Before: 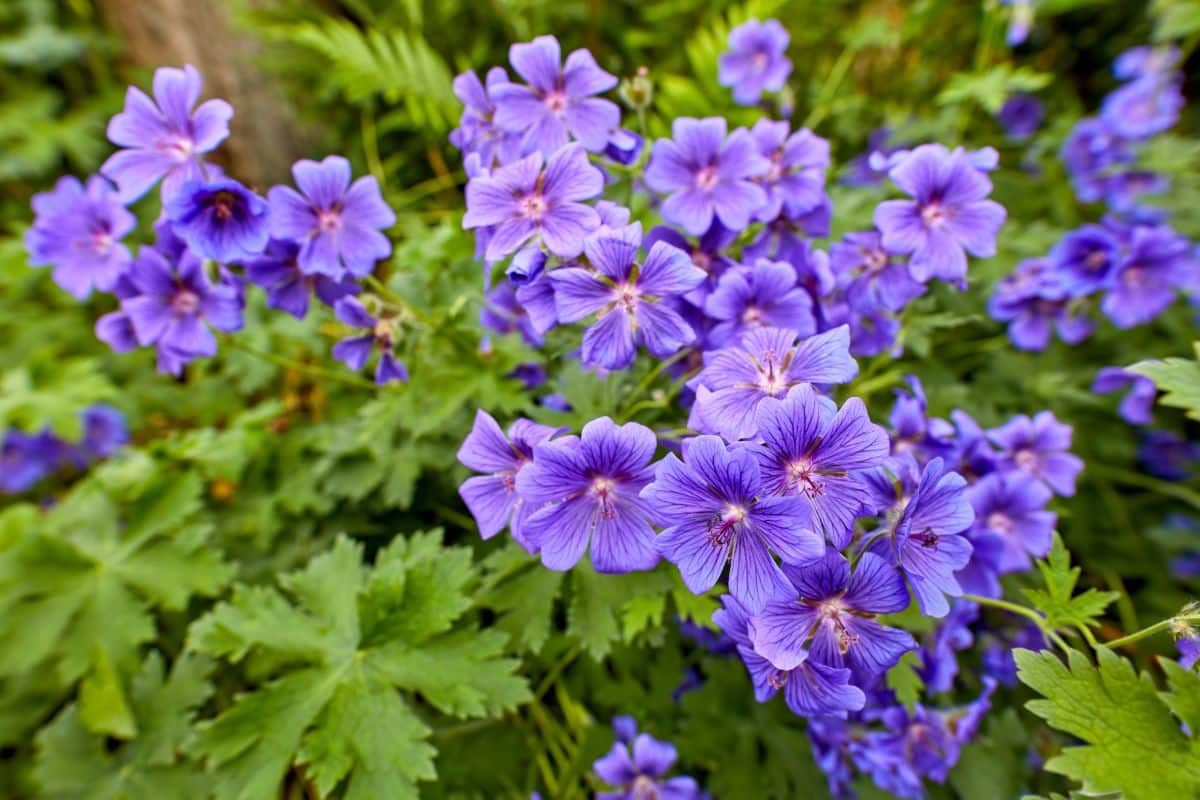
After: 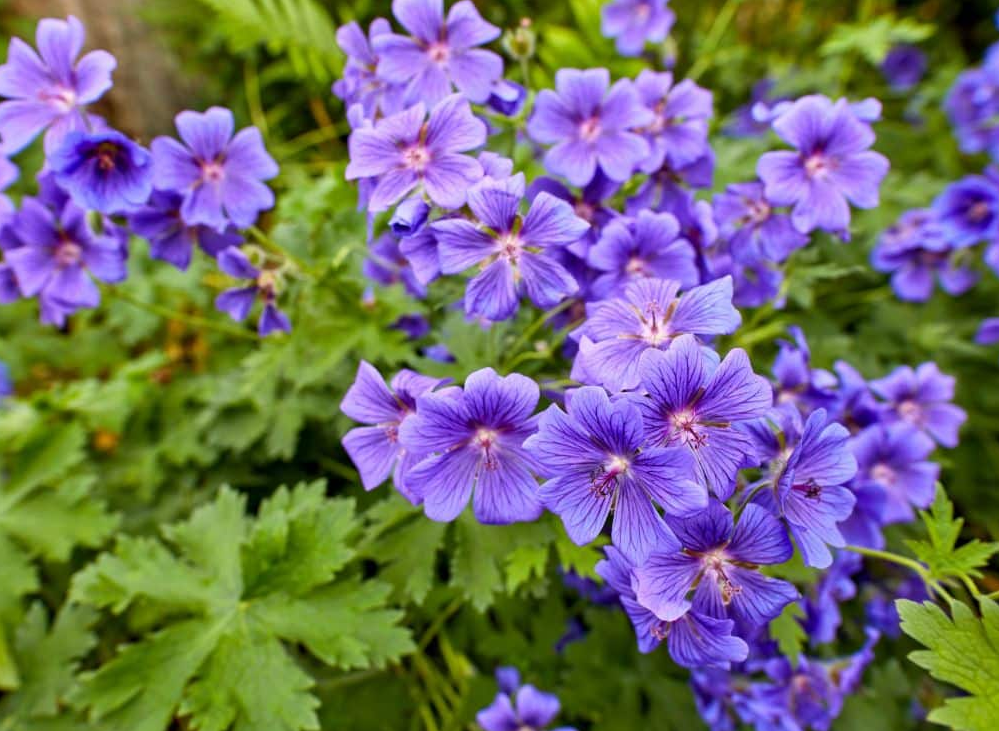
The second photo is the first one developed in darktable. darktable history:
crop: left 9.772%, top 6.243%, right 6.965%, bottom 2.361%
